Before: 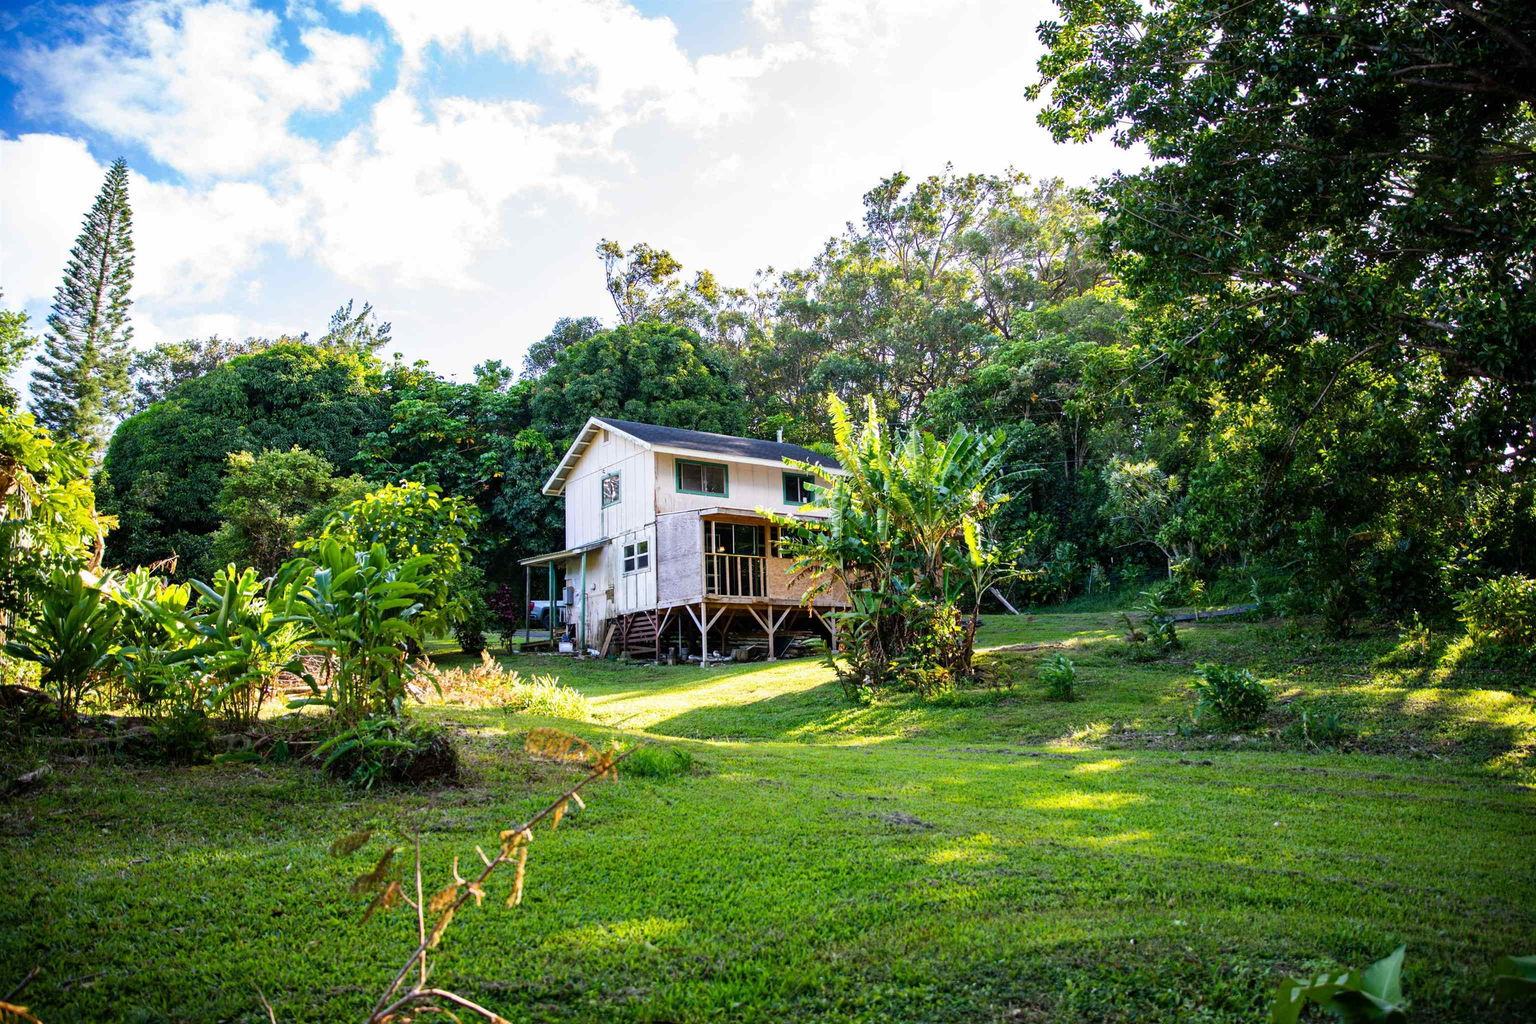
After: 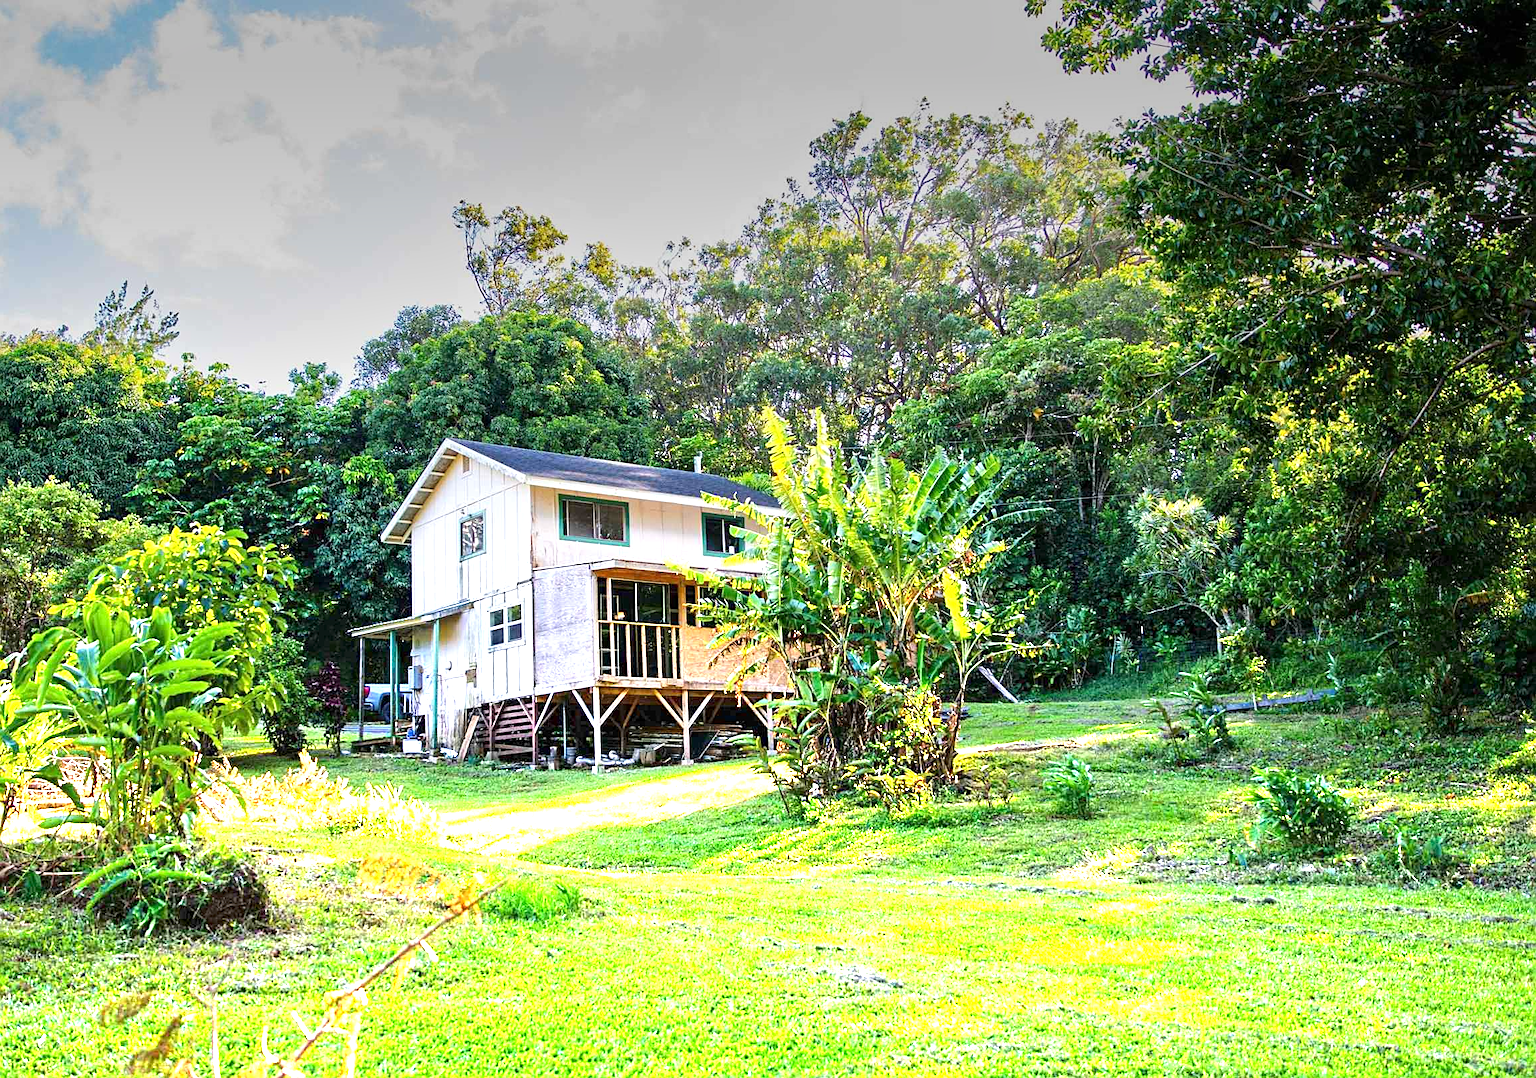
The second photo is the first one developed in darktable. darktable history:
crop: left 16.768%, top 8.653%, right 8.362%, bottom 12.485%
sharpen: amount 0.55
graduated density: density -3.9 EV
tone equalizer: -8 EV -0.002 EV, -7 EV 0.005 EV, -6 EV -0.008 EV, -5 EV 0.007 EV, -4 EV -0.042 EV, -3 EV -0.233 EV, -2 EV -0.662 EV, -1 EV -0.983 EV, +0 EV -0.969 EV, smoothing diameter 2%, edges refinement/feathering 20, mask exposure compensation -1.57 EV, filter diffusion 5
